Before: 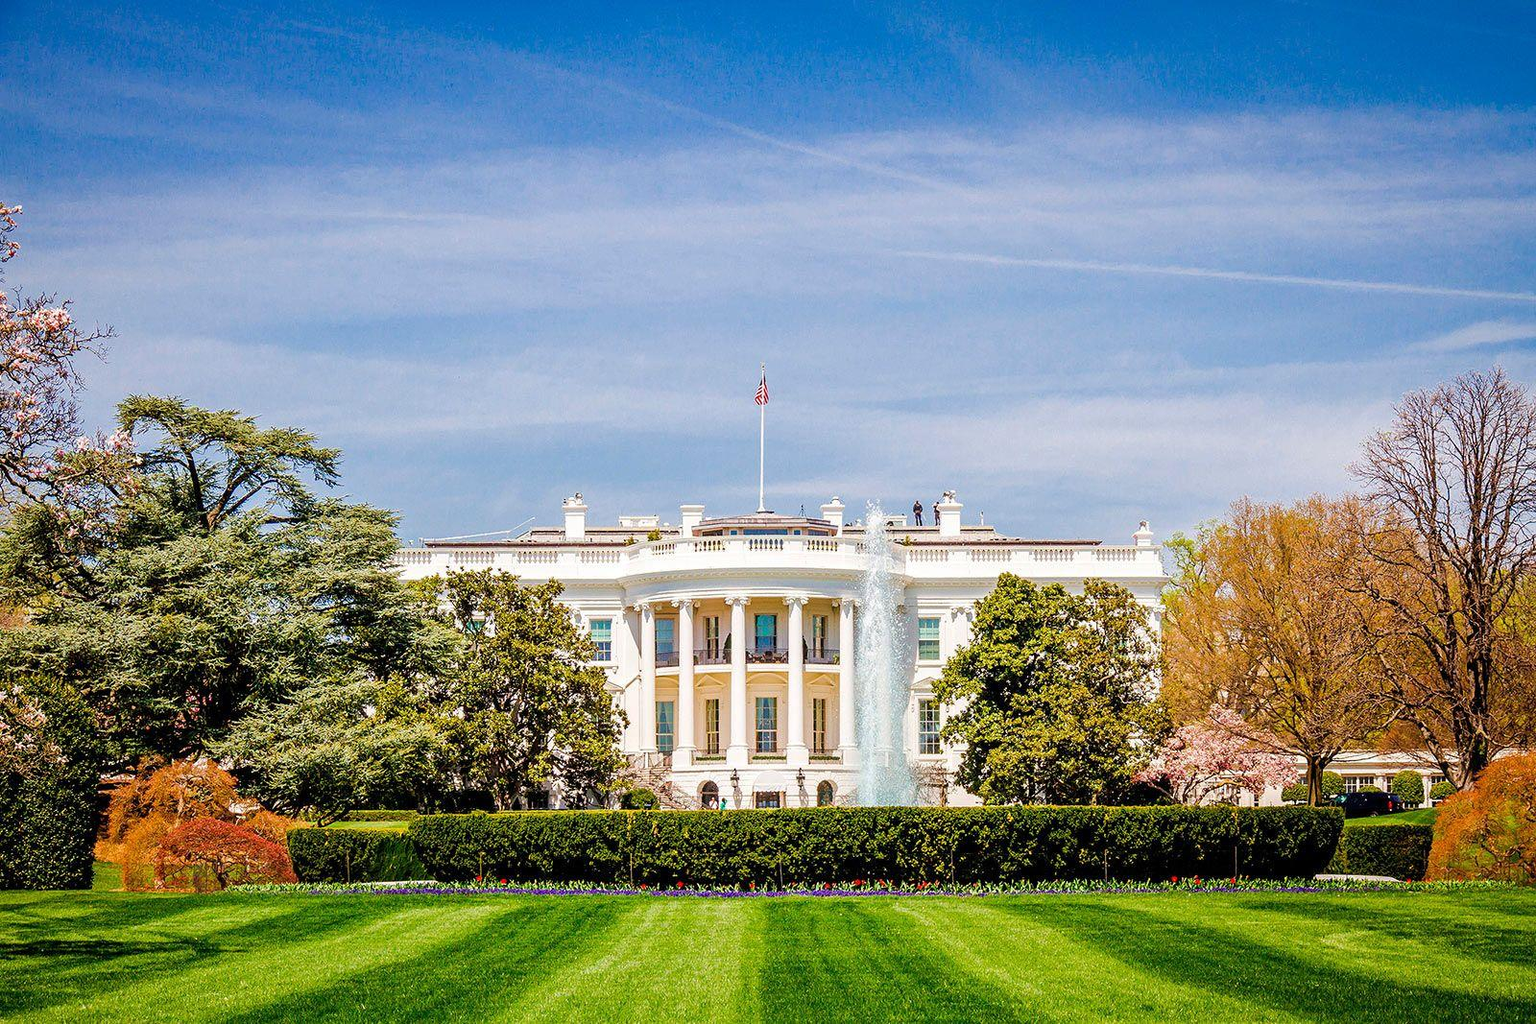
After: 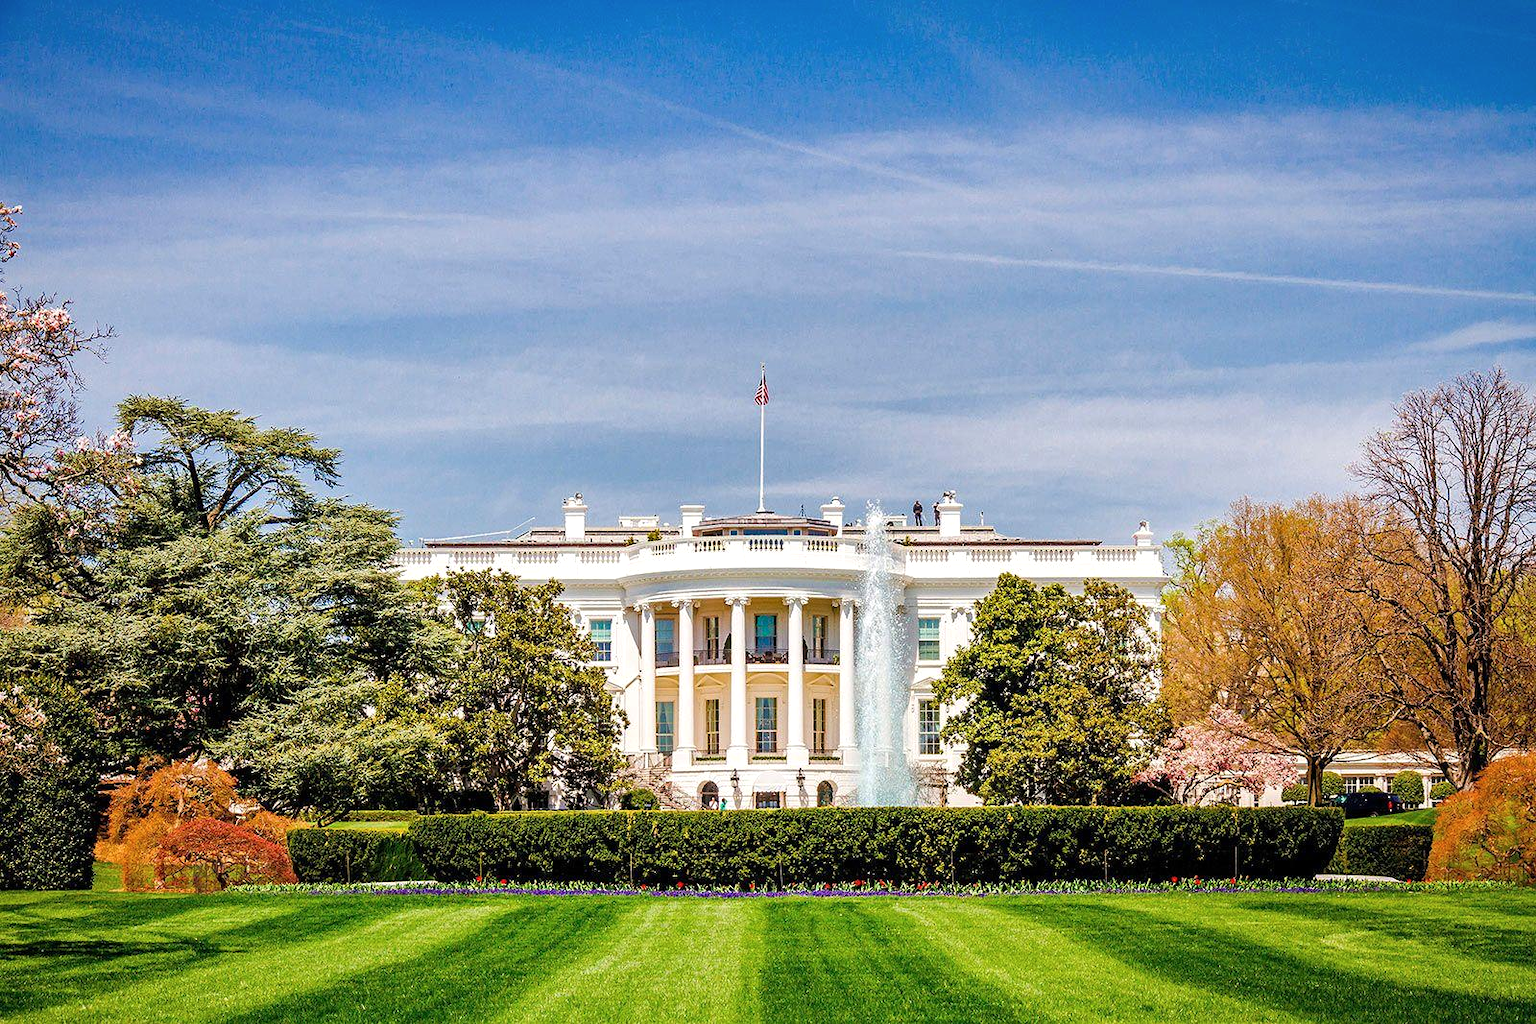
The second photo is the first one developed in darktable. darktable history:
shadows and highlights: radius 171.16, shadows 27, white point adjustment 3.13, highlights -67.95, soften with gaussian
